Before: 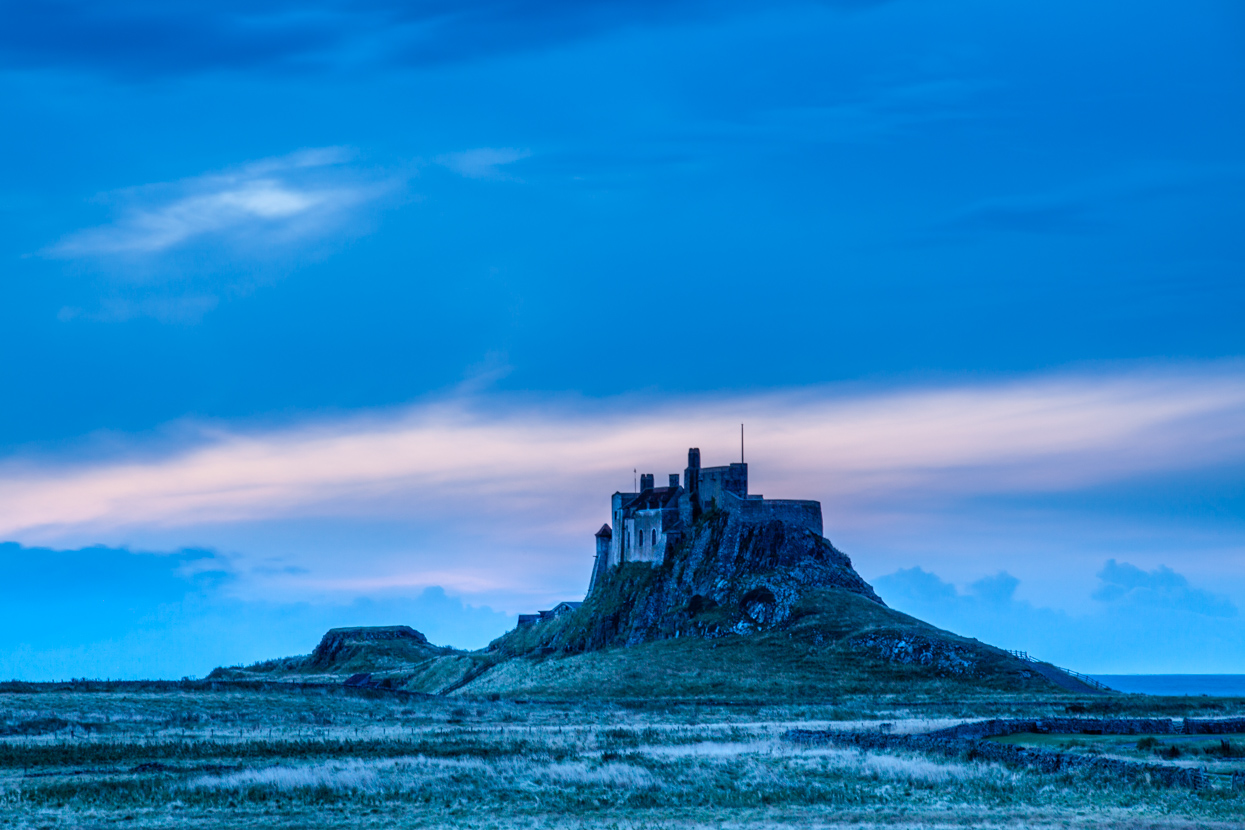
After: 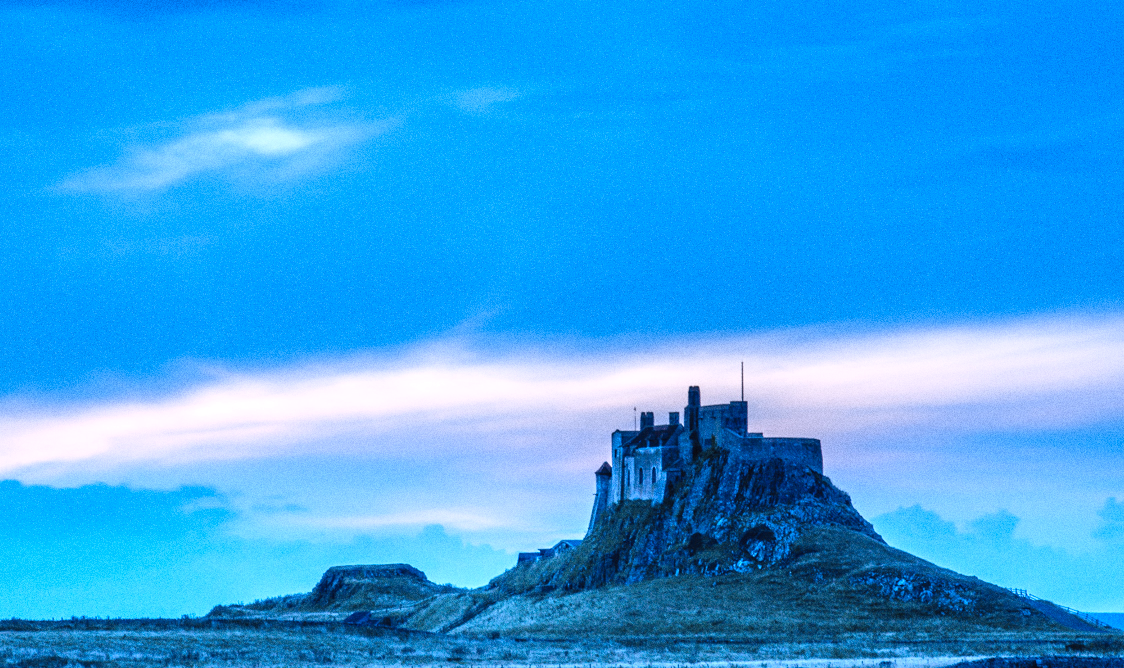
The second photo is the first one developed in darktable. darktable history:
color contrast: green-magenta contrast 0.8, blue-yellow contrast 1.1, unbound 0
exposure: black level correction -0.002, exposure 0.54 EV, compensate highlight preservation false
crop: top 7.49%, right 9.717%, bottom 11.943%
grain: coarseness 8.68 ISO, strength 31.94%
